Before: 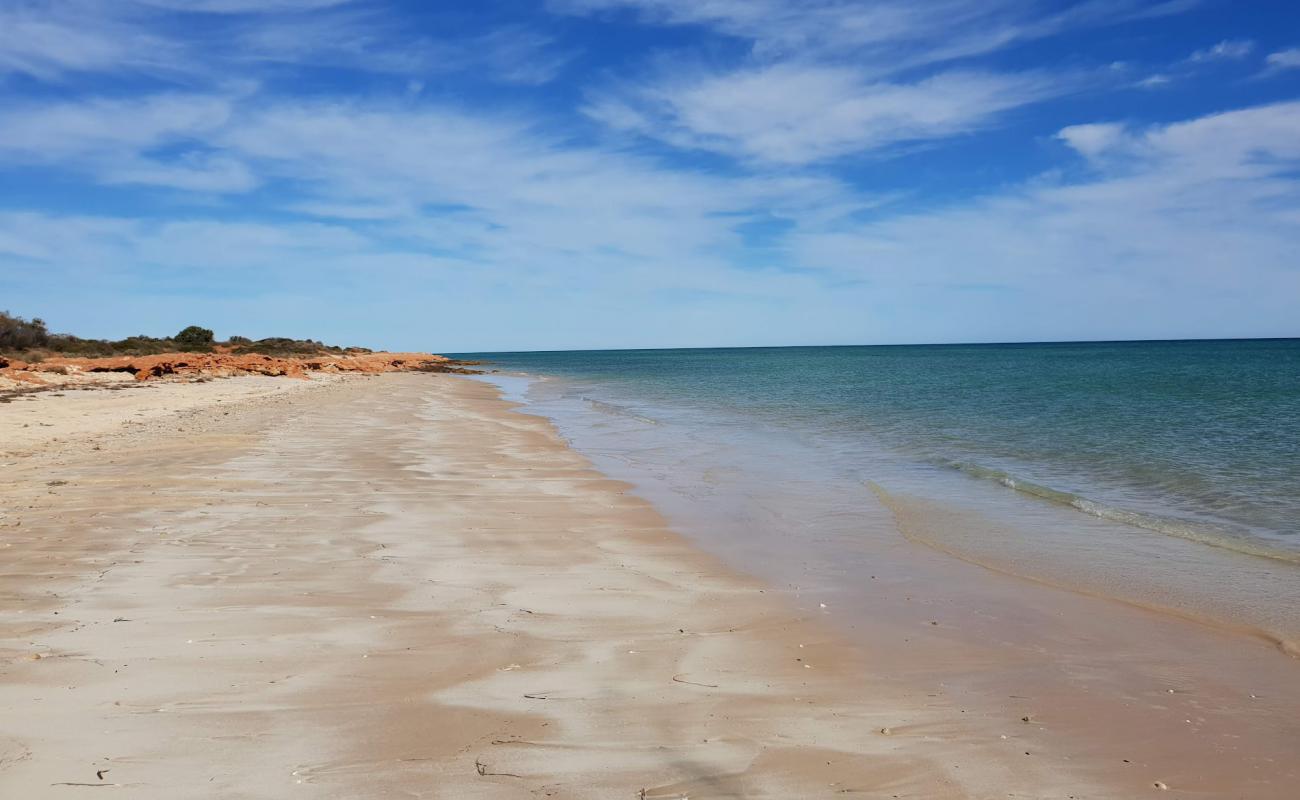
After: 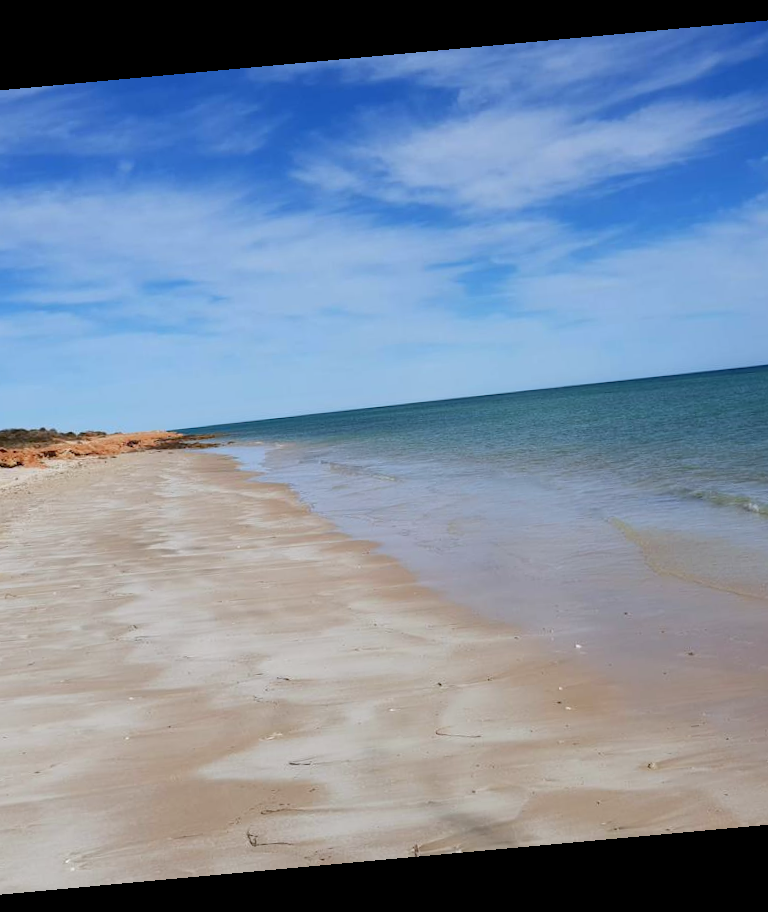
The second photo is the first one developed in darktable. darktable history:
rotate and perspective: rotation -5.2°, automatic cropping off
white balance: red 0.974, blue 1.044
crop: left 21.674%, right 22.086%
